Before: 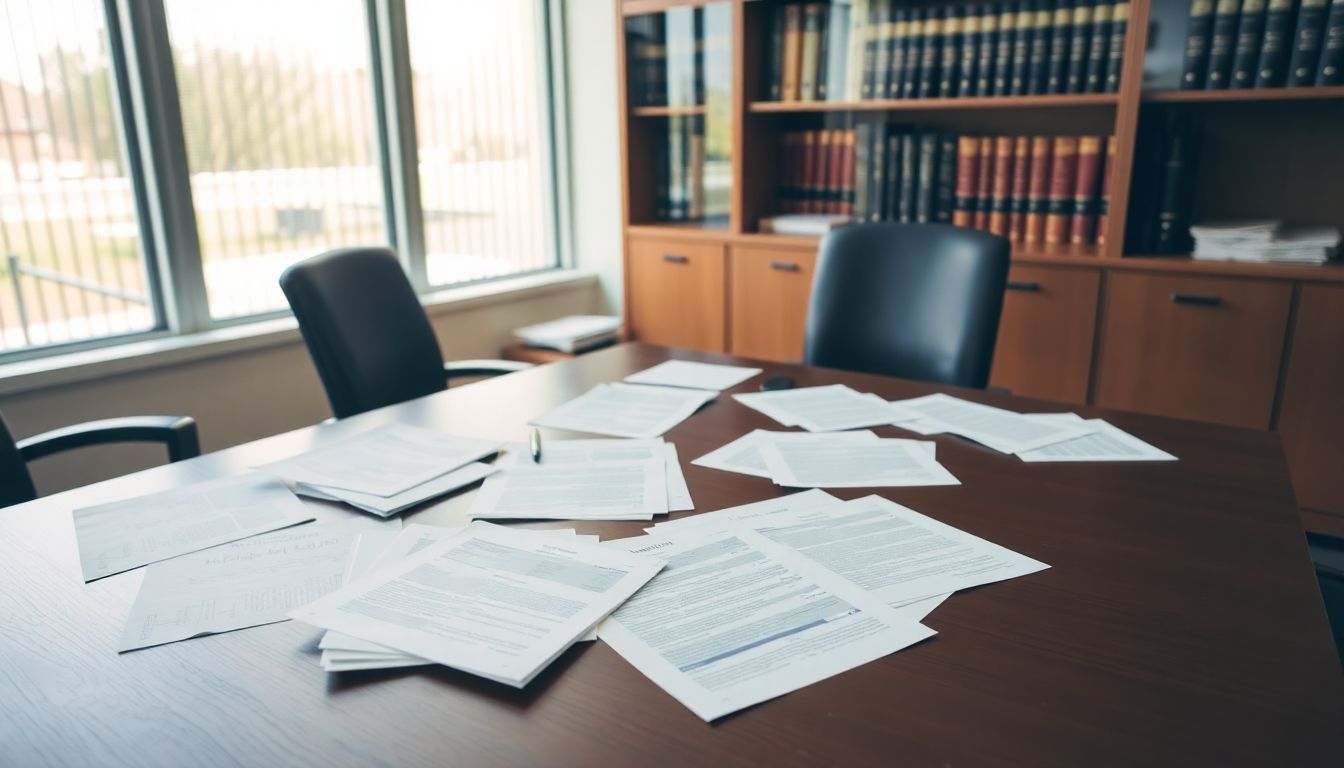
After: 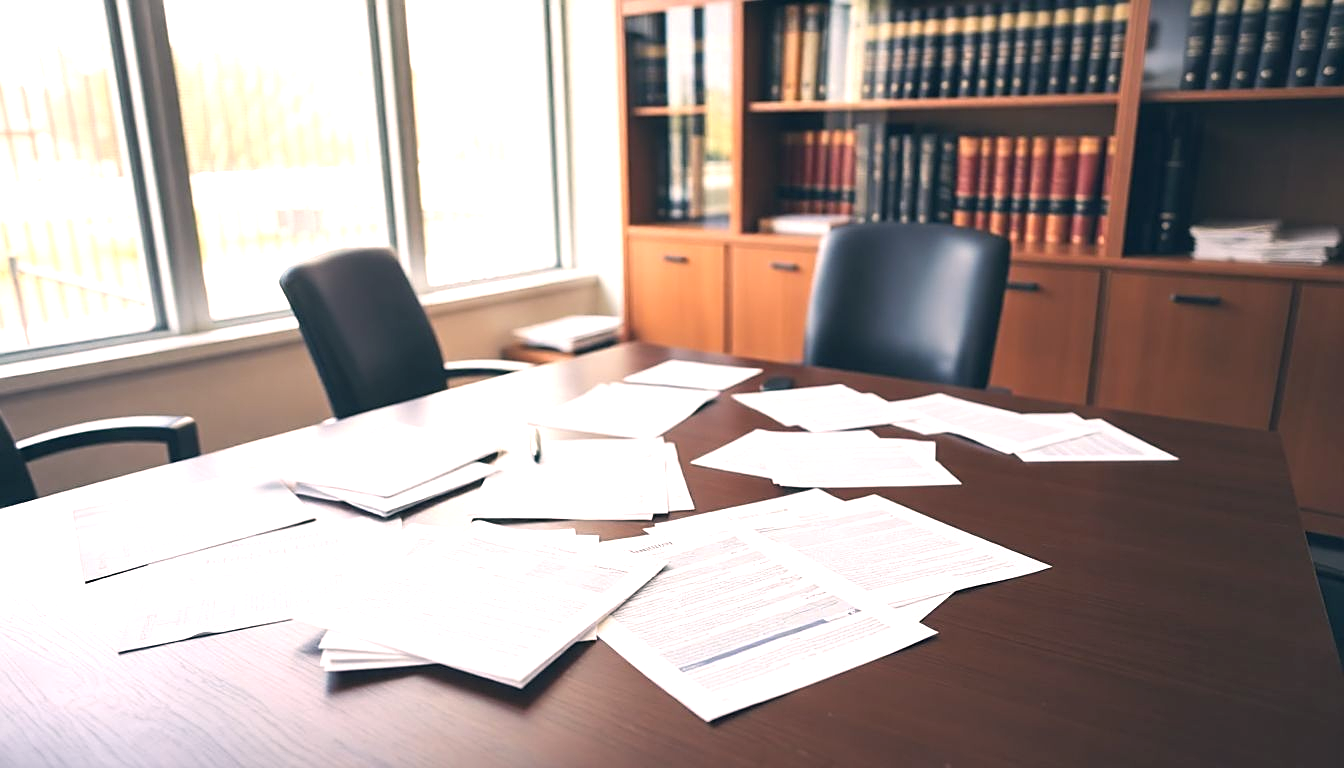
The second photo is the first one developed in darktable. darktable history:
exposure: black level correction 0, exposure 0.68 EV, compensate highlight preservation false
sharpen: on, module defaults
tone equalizer: edges refinement/feathering 500, mask exposure compensation -1.57 EV, preserve details no
color correction: highlights a* 12.42, highlights b* 5.52
